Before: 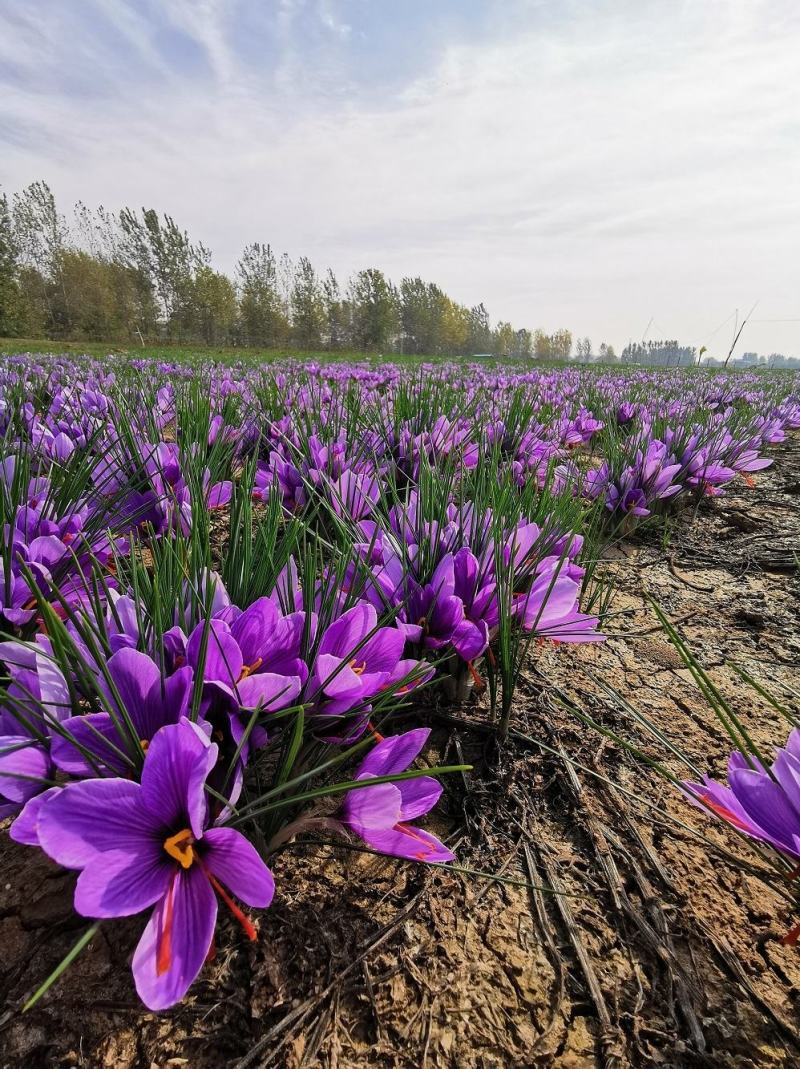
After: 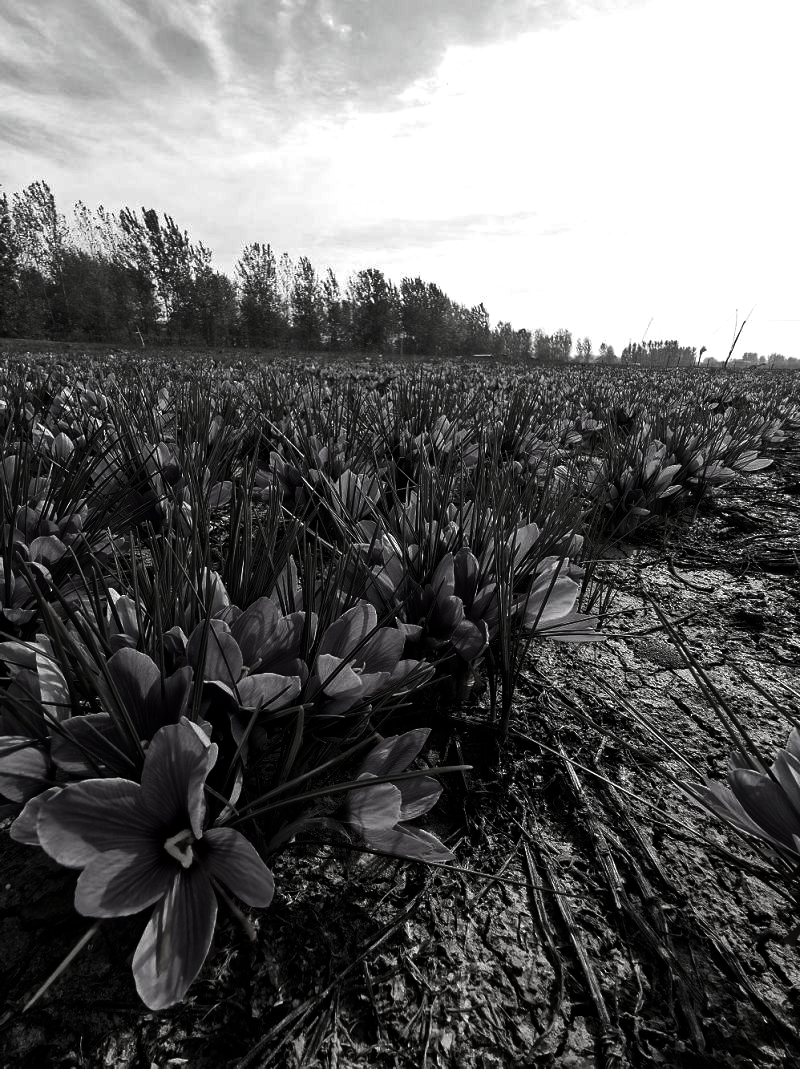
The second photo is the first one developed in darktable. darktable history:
contrast brightness saturation: contrast -0.039, brightness -0.599, saturation -0.981
exposure: black level correction 0.001, exposure 0.499 EV, compensate exposure bias true, compensate highlight preservation false
